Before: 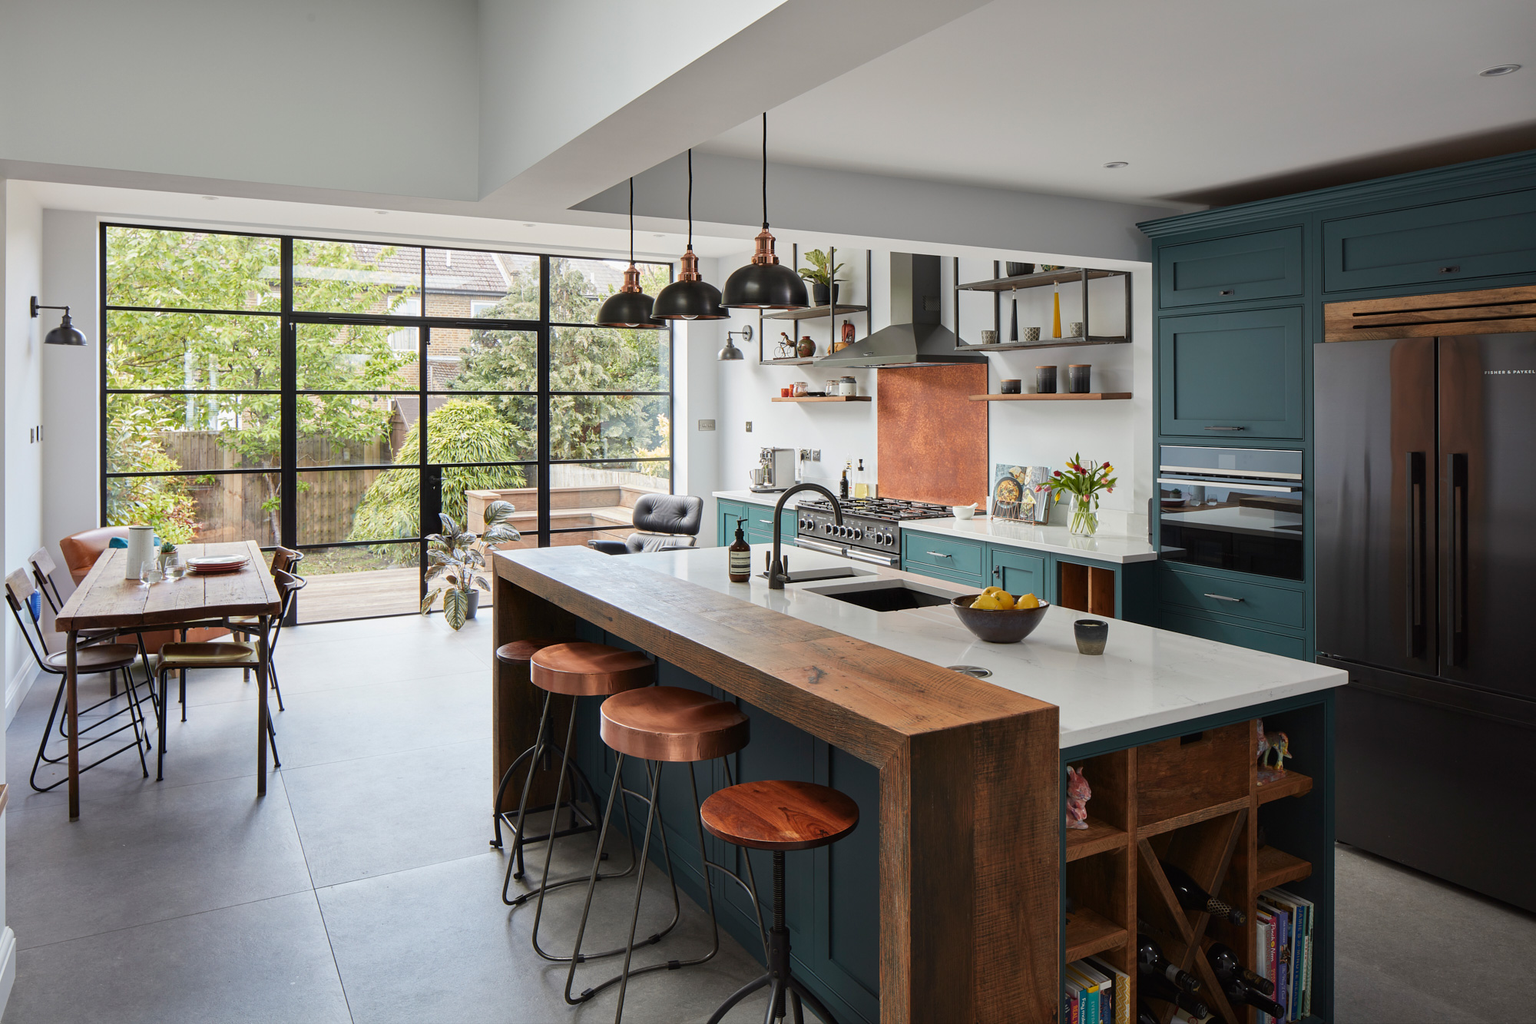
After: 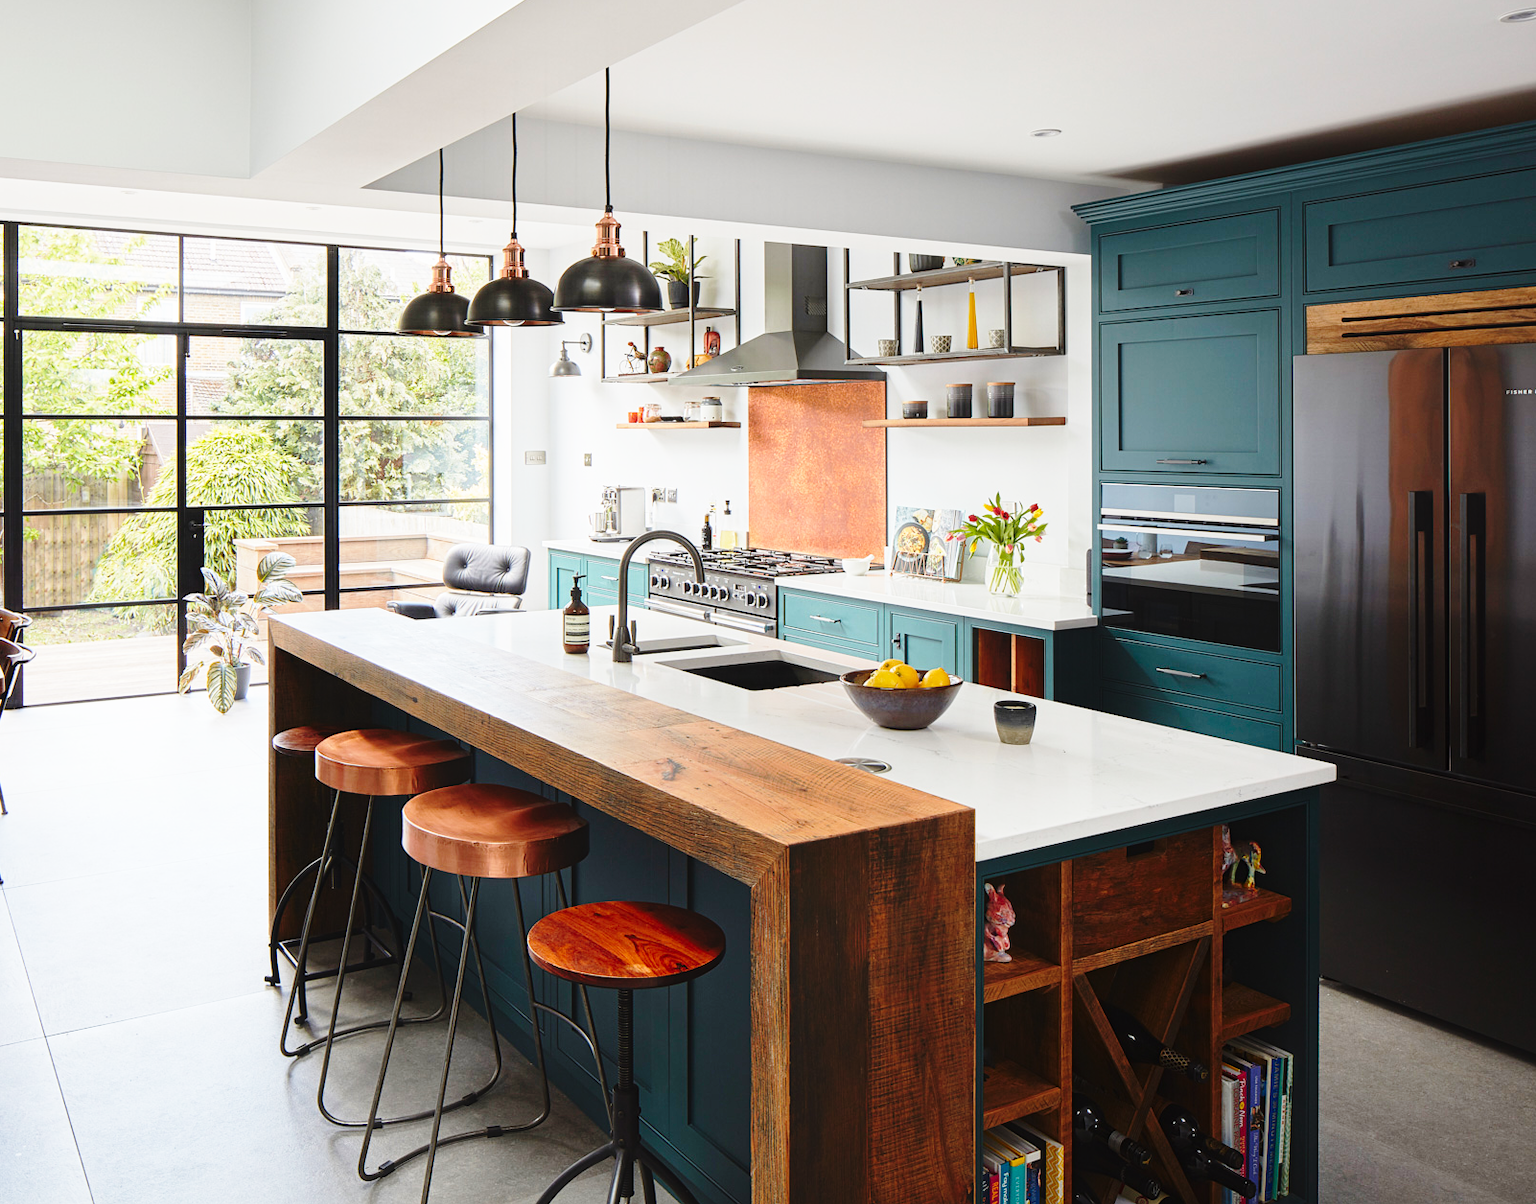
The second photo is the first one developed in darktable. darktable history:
contrast brightness saturation: contrast 0.053
crop and rotate: left 18.14%, top 5.758%, right 1.72%
contrast equalizer: octaves 7, y [[0.439, 0.44, 0.442, 0.457, 0.493, 0.498], [0.5 ×6], [0.5 ×6], [0 ×6], [0 ×6]]
base curve: curves: ch0 [(0, 0) (0.028, 0.03) (0.105, 0.232) (0.387, 0.748) (0.754, 0.968) (1, 1)], preserve colors none
